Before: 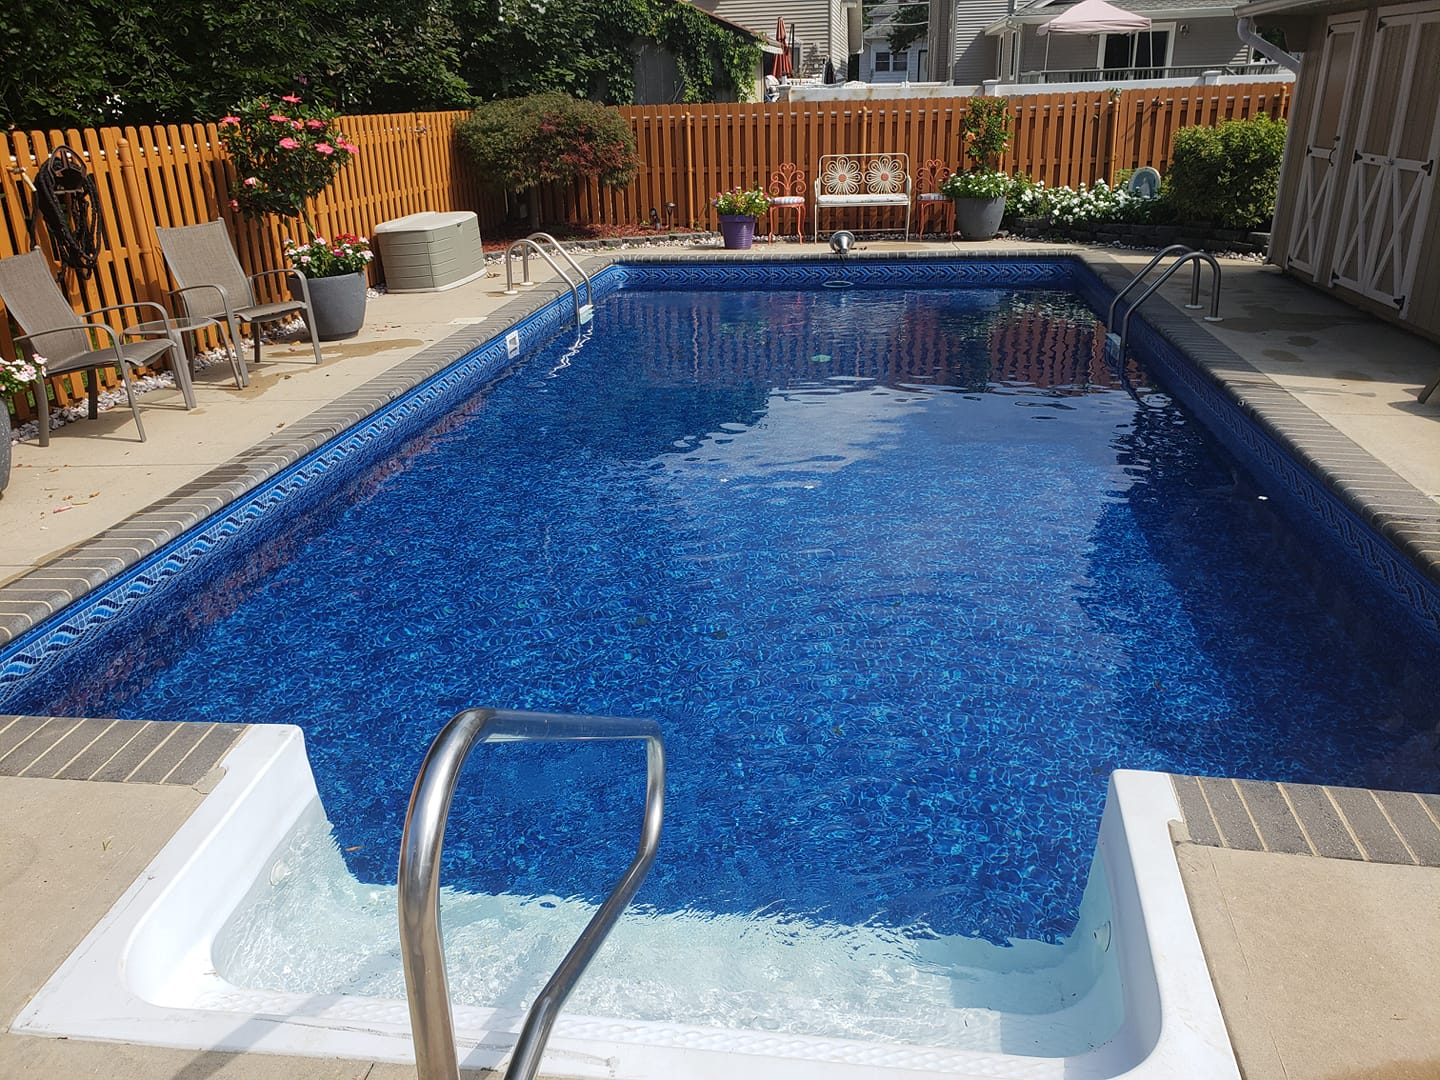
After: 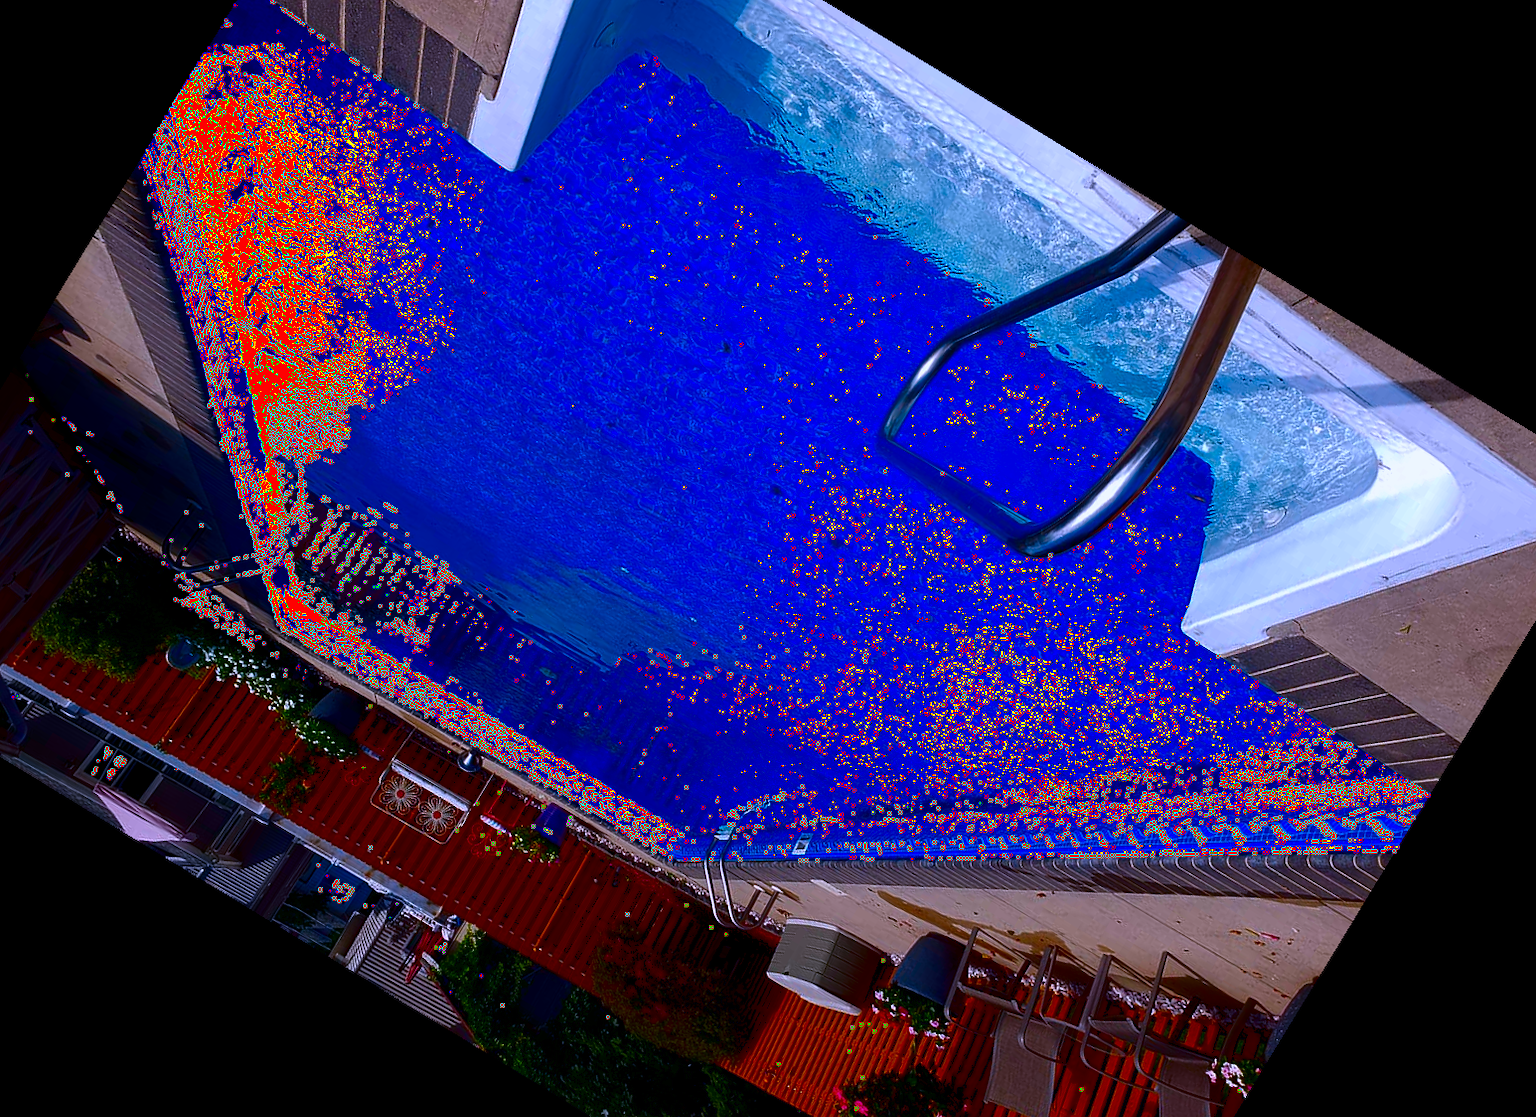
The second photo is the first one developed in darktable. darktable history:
color calibration: output R [0.999, 0.026, -0.11, 0], output G [-0.019, 1.037, -0.099, 0], output B [0.022, -0.023, 0.902, 0], illuminant custom, x 0.367, y 0.392, temperature 4437.75 K, clip negative RGB from gamut false
contrast brightness saturation: brightness -1, saturation 1
exposure: black level correction 0.009, exposure 0.119 EV, compensate highlight preservation false
crop and rotate: angle 148.68°, left 9.111%, top 15.603%, right 4.588%, bottom 17.041%
